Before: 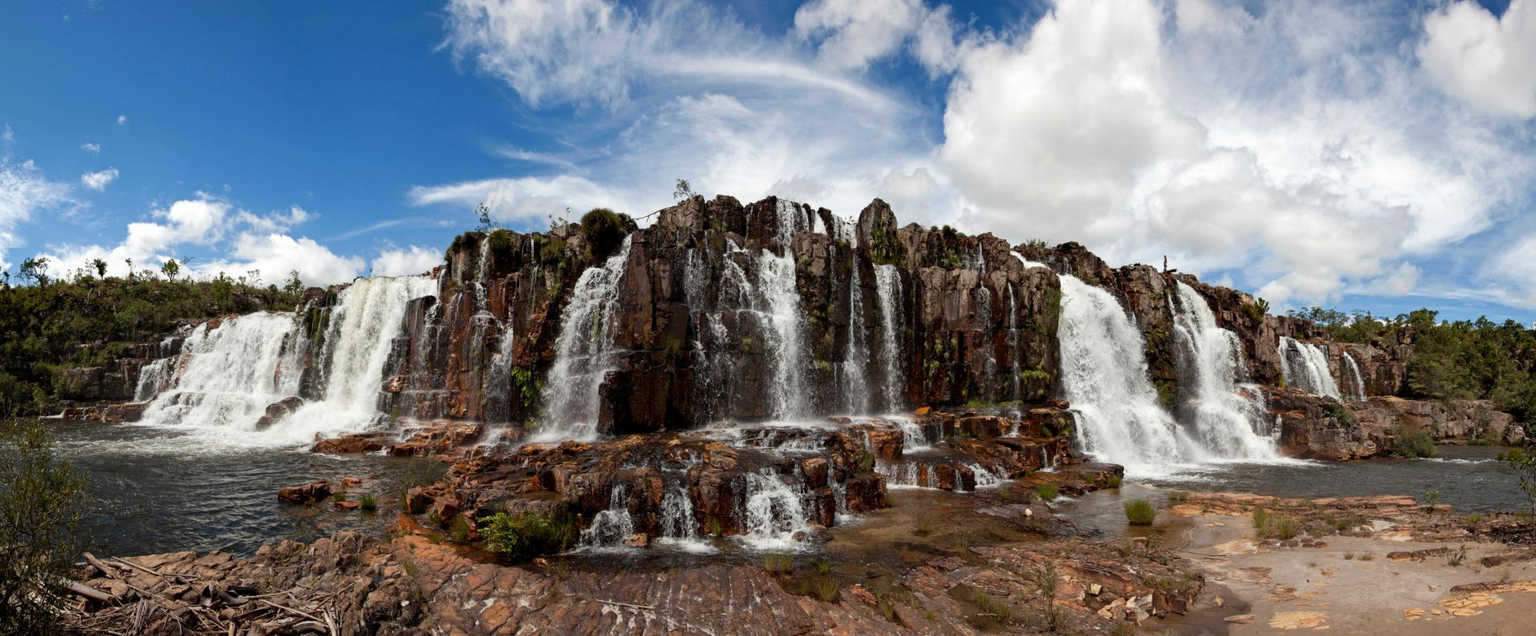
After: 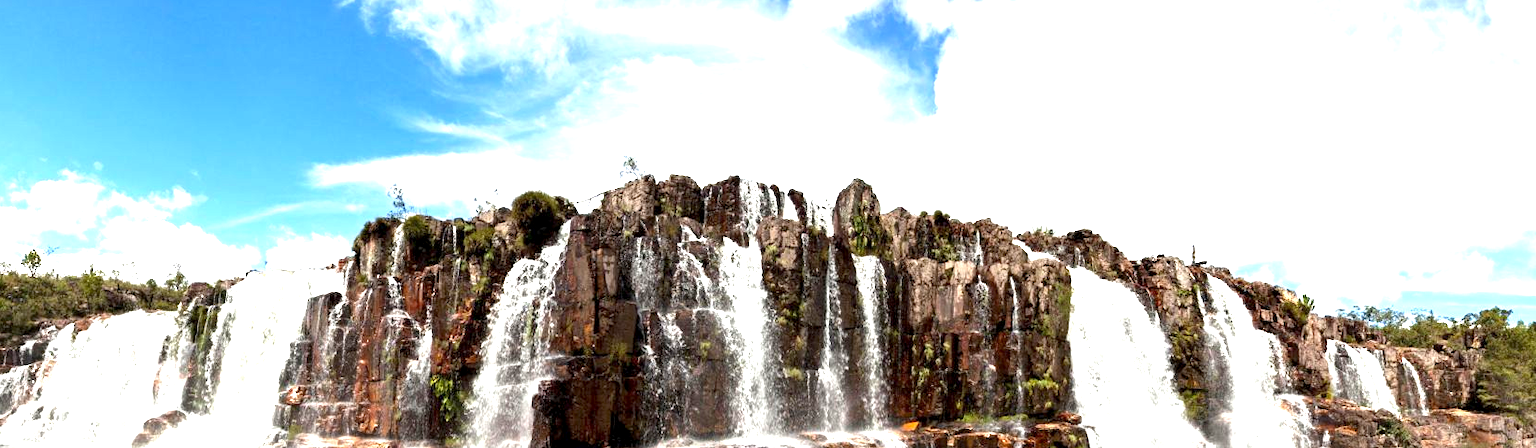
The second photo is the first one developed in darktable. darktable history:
crop and rotate: left 9.345%, top 7.22%, right 4.982%, bottom 32.331%
exposure: black level correction 0.001, exposure 1.719 EV, compensate exposure bias true, compensate highlight preservation false
